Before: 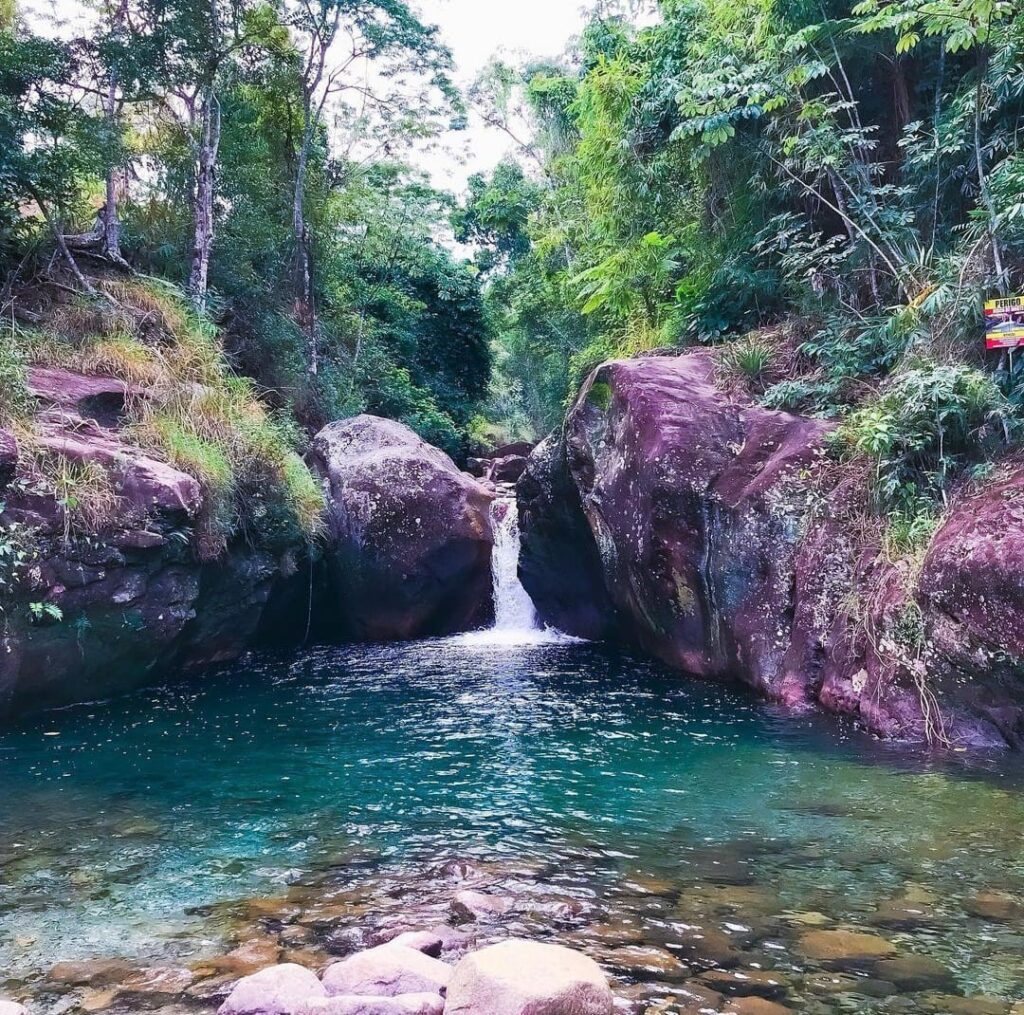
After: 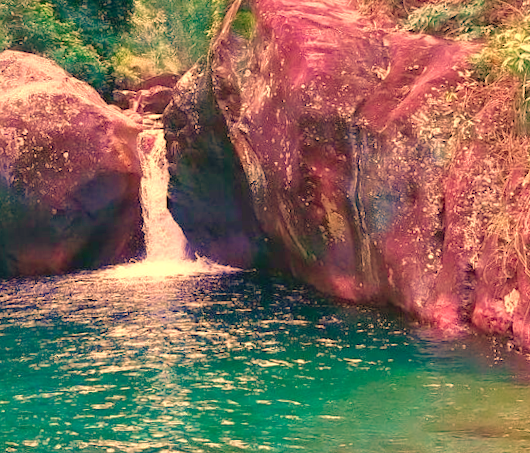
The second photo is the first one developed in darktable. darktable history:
crop: left 35.03%, top 36.625%, right 14.663%, bottom 20.057%
color correction: highlights a* -3.28, highlights b* -6.24, shadows a* 3.1, shadows b* 5.19
tone curve: curves: ch0 [(0, 0) (0.004, 0.008) (0.077, 0.156) (0.169, 0.29) (0.774, 0.774) (1, 1)], color space Lab, linked channels, preserve colors none
velvia: on, module defaults
white balance: red 1.467, blue 0.684
rotate and perspective: rotation -1.77°, lens shift (horizontal) 0.004, automatic cropping off
